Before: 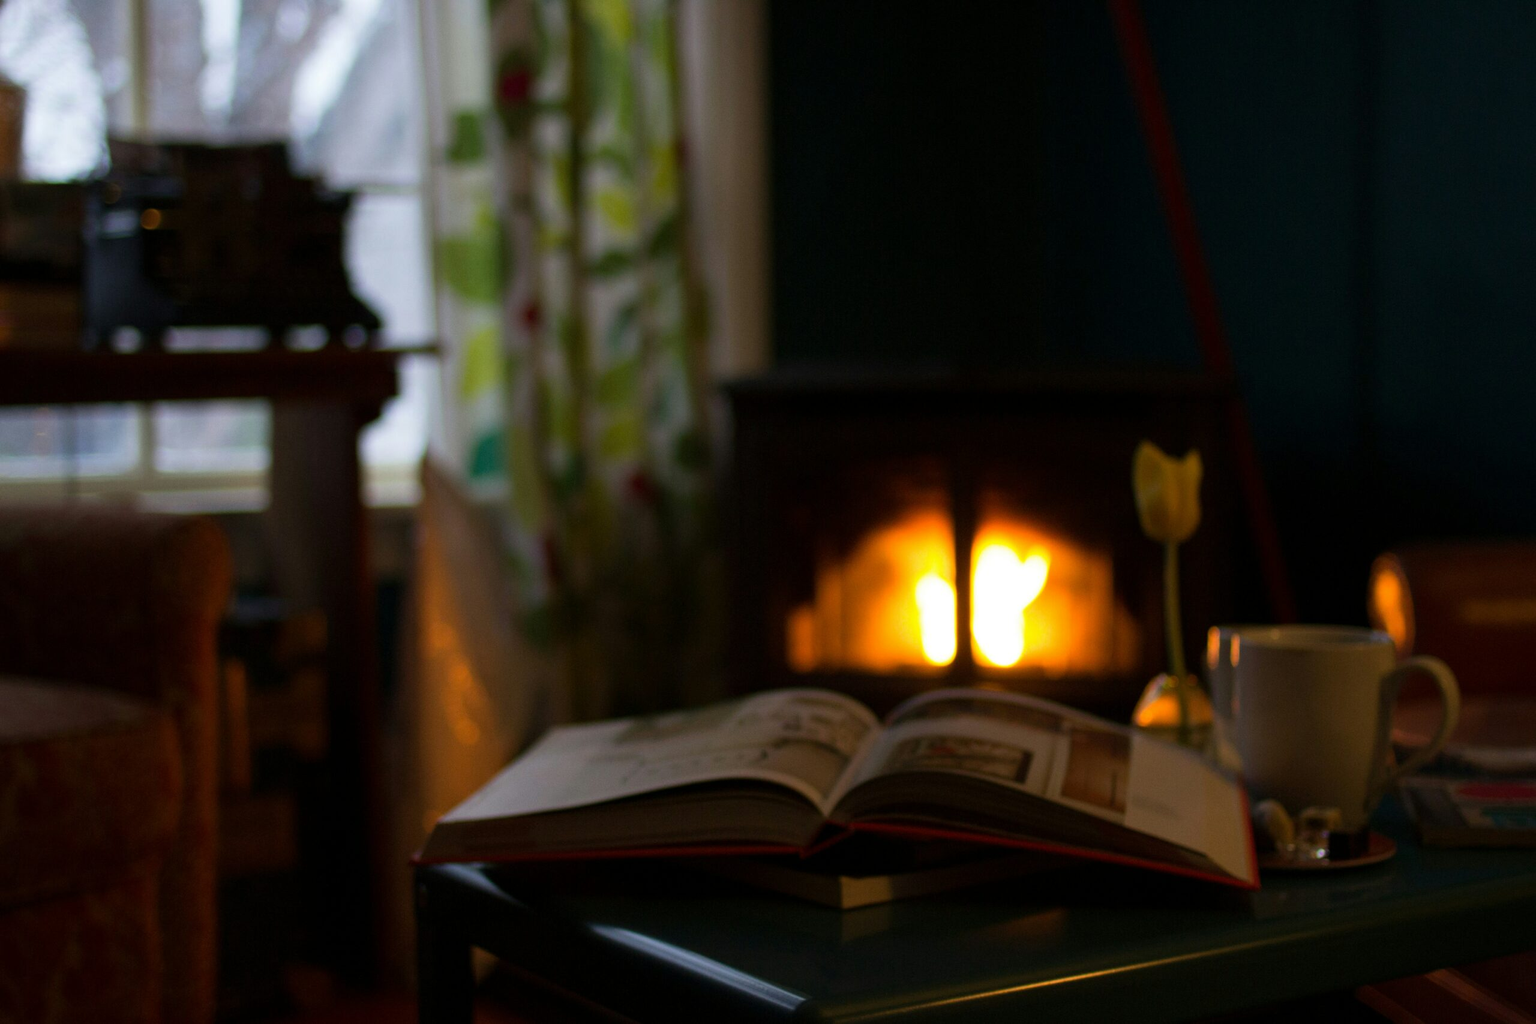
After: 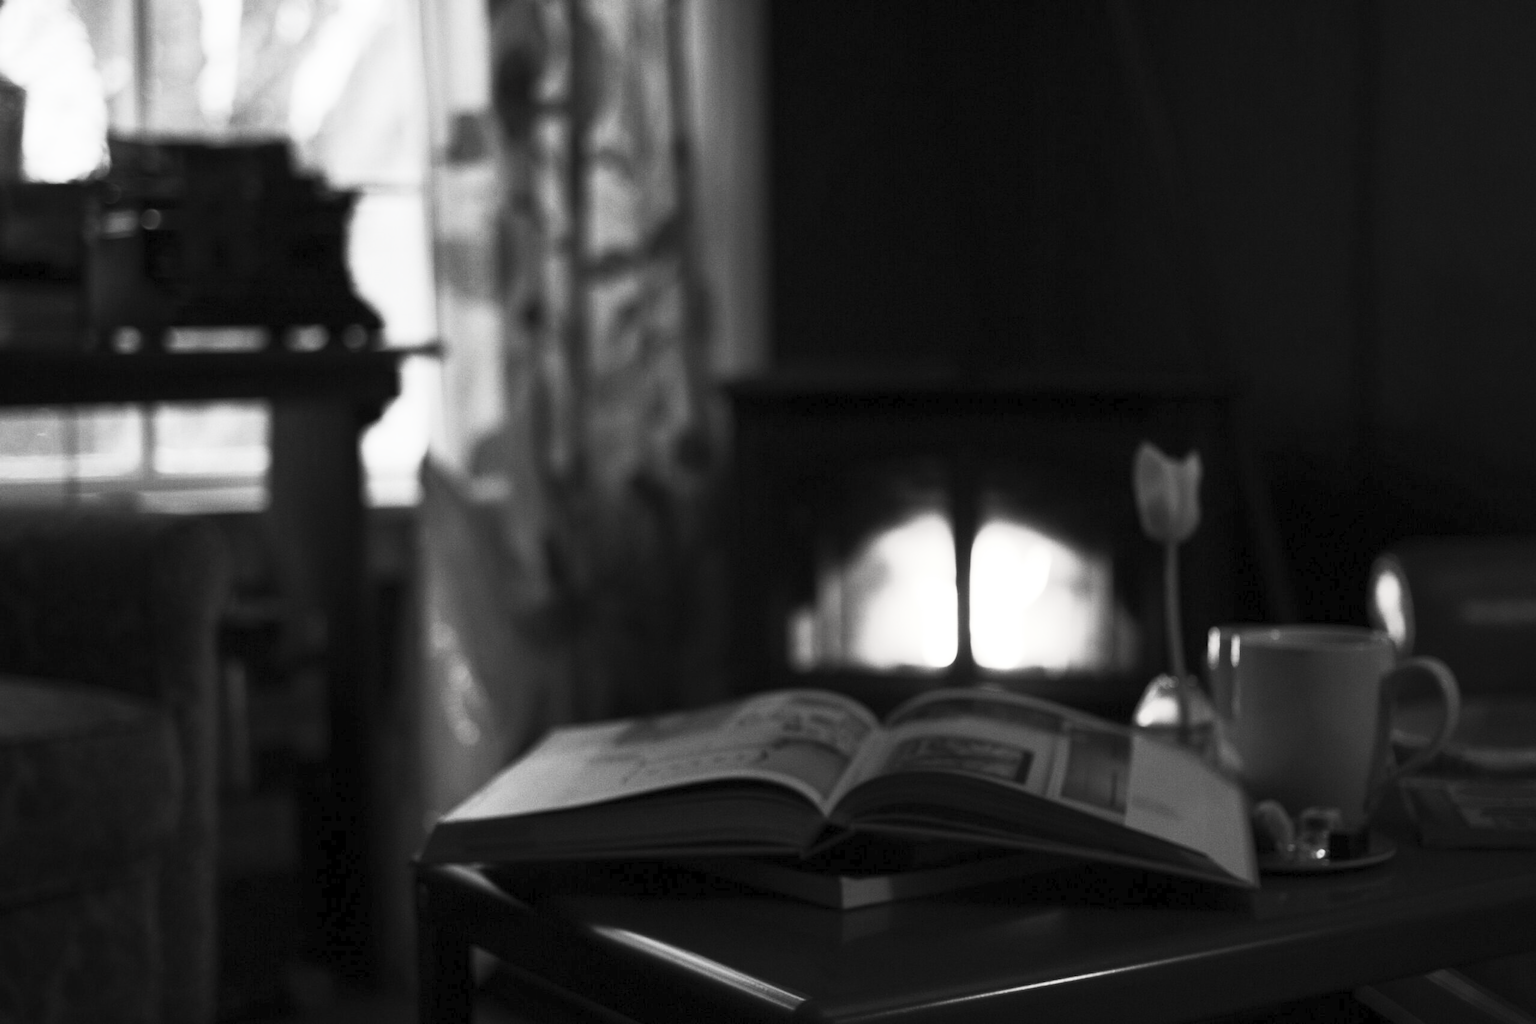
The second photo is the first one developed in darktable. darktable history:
contrast brightness saturation: contrast 0.537, brightness 0.484, saturation -0.986
